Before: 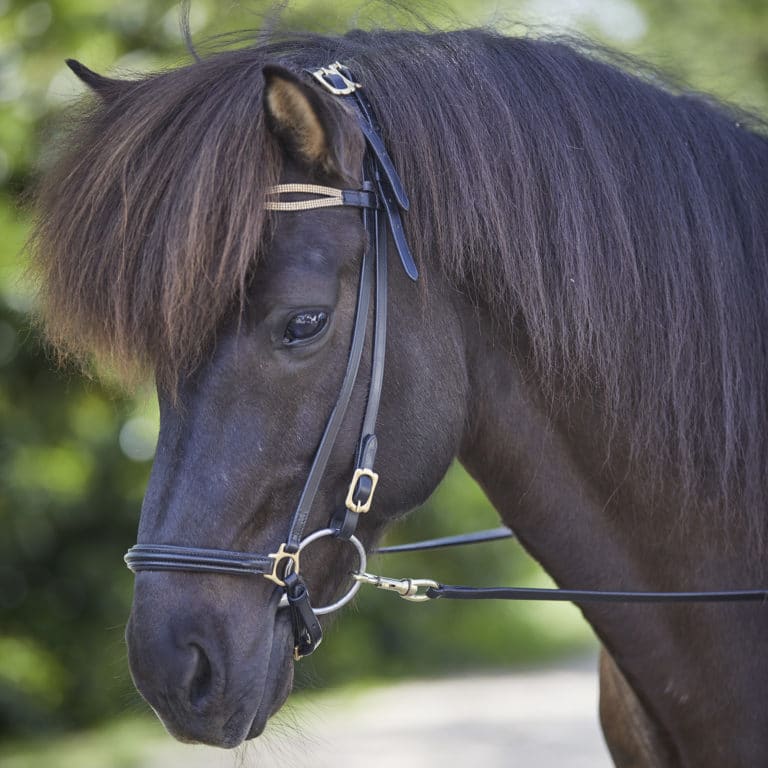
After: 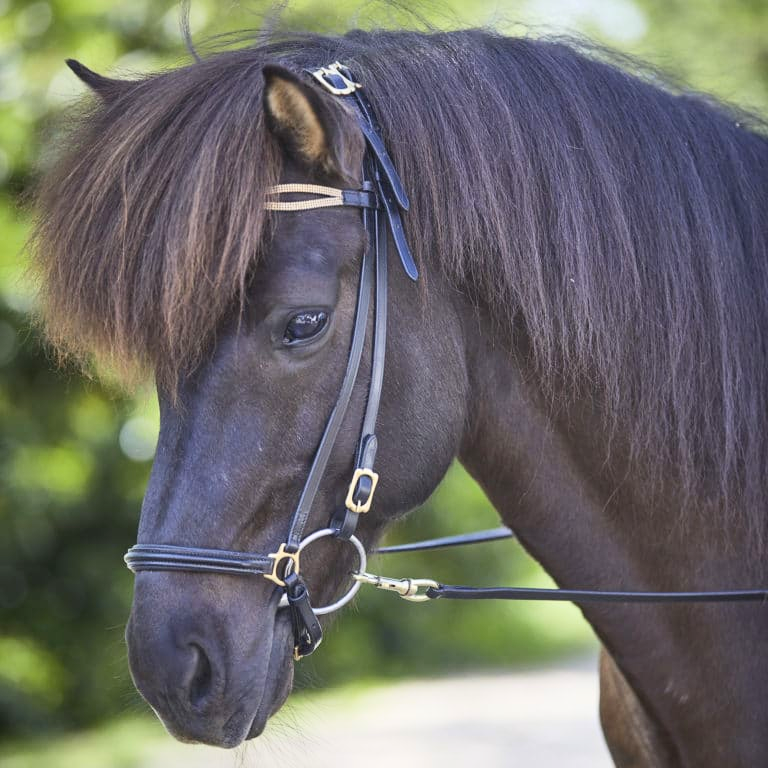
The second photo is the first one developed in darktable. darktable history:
contrast brightness saturation: contrast 0.203, brightness 0.169, saturation 0.227
